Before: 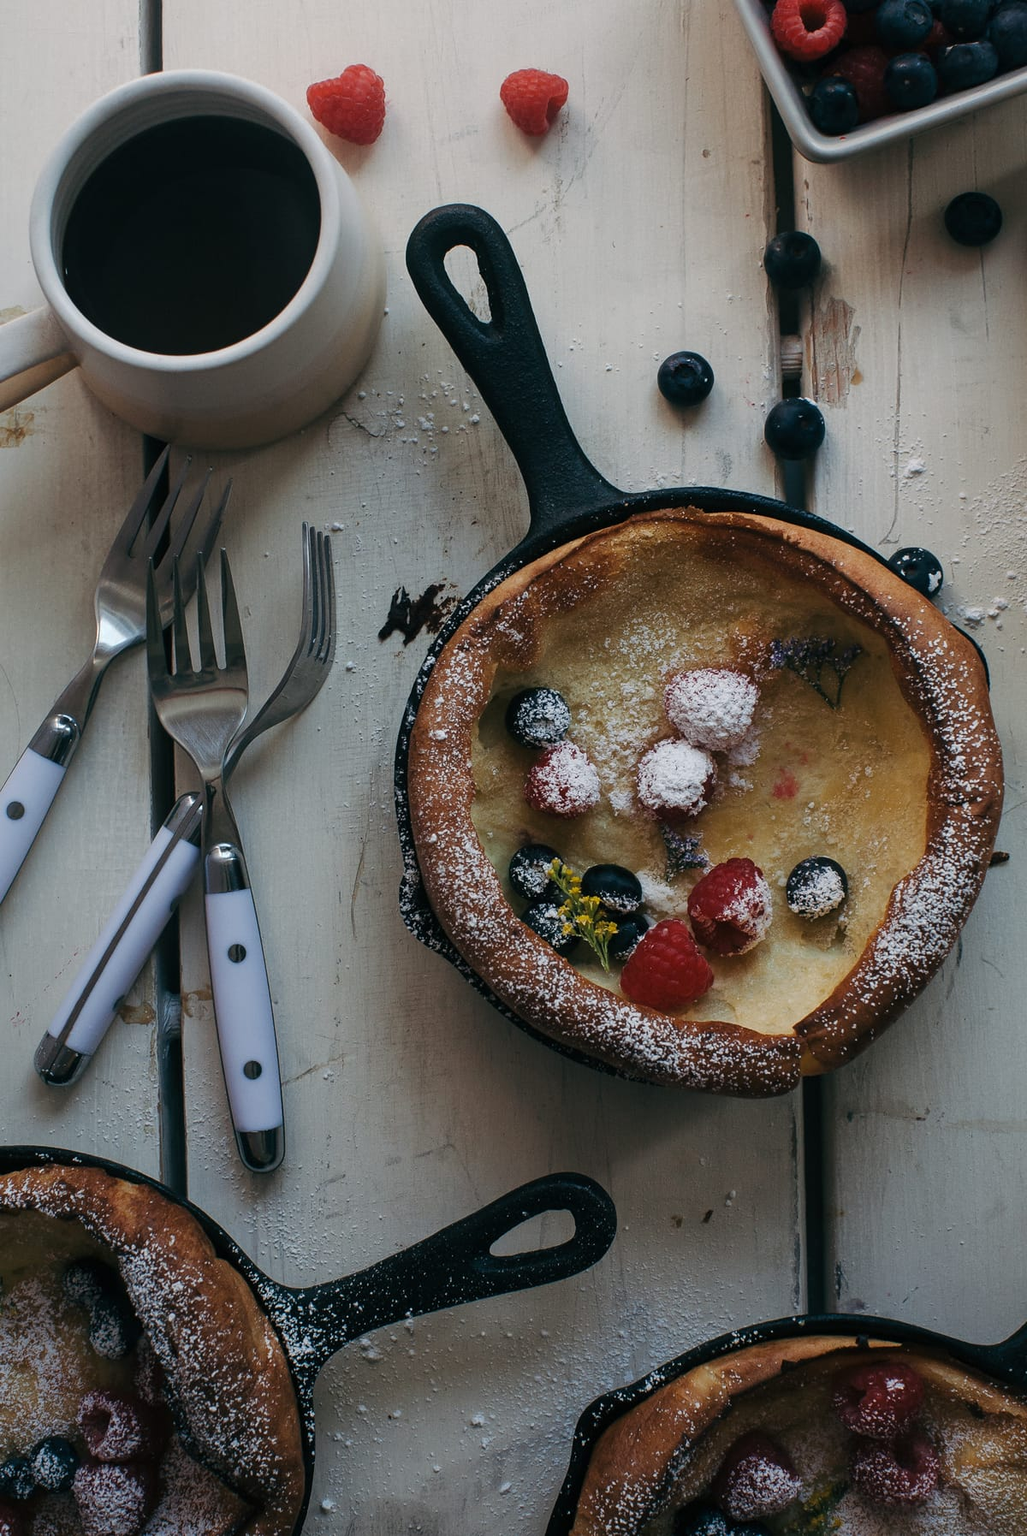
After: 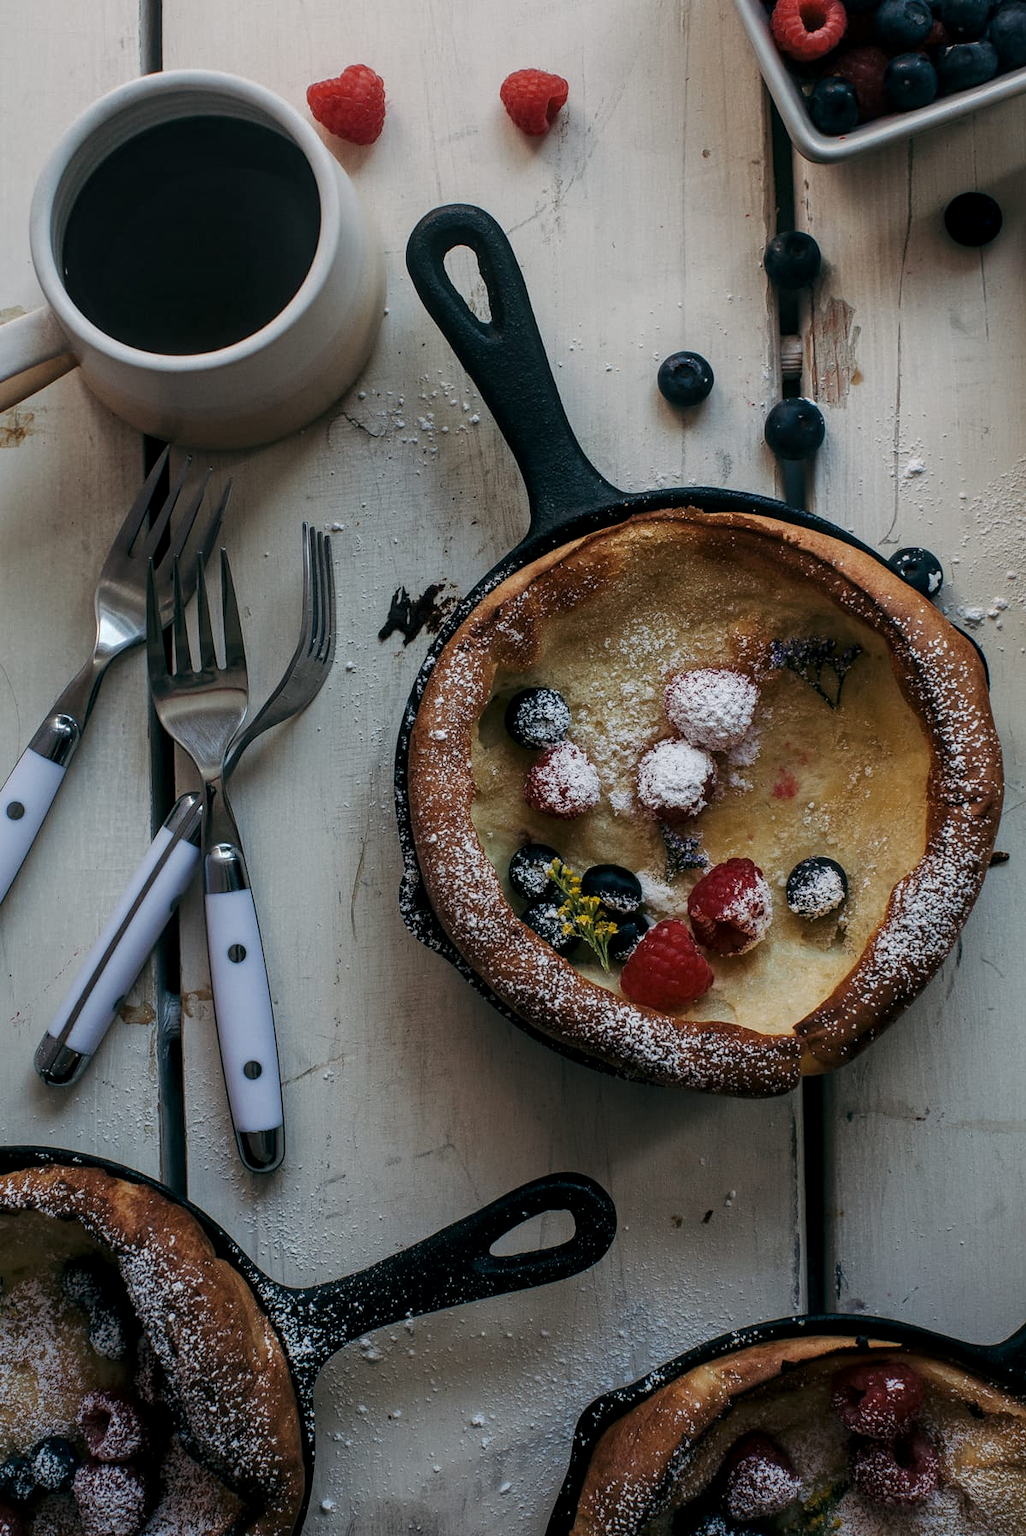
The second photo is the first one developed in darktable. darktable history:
local contrast: detail 130%
exposure: exposure -0.04 EV, compensate highlight preservation false
